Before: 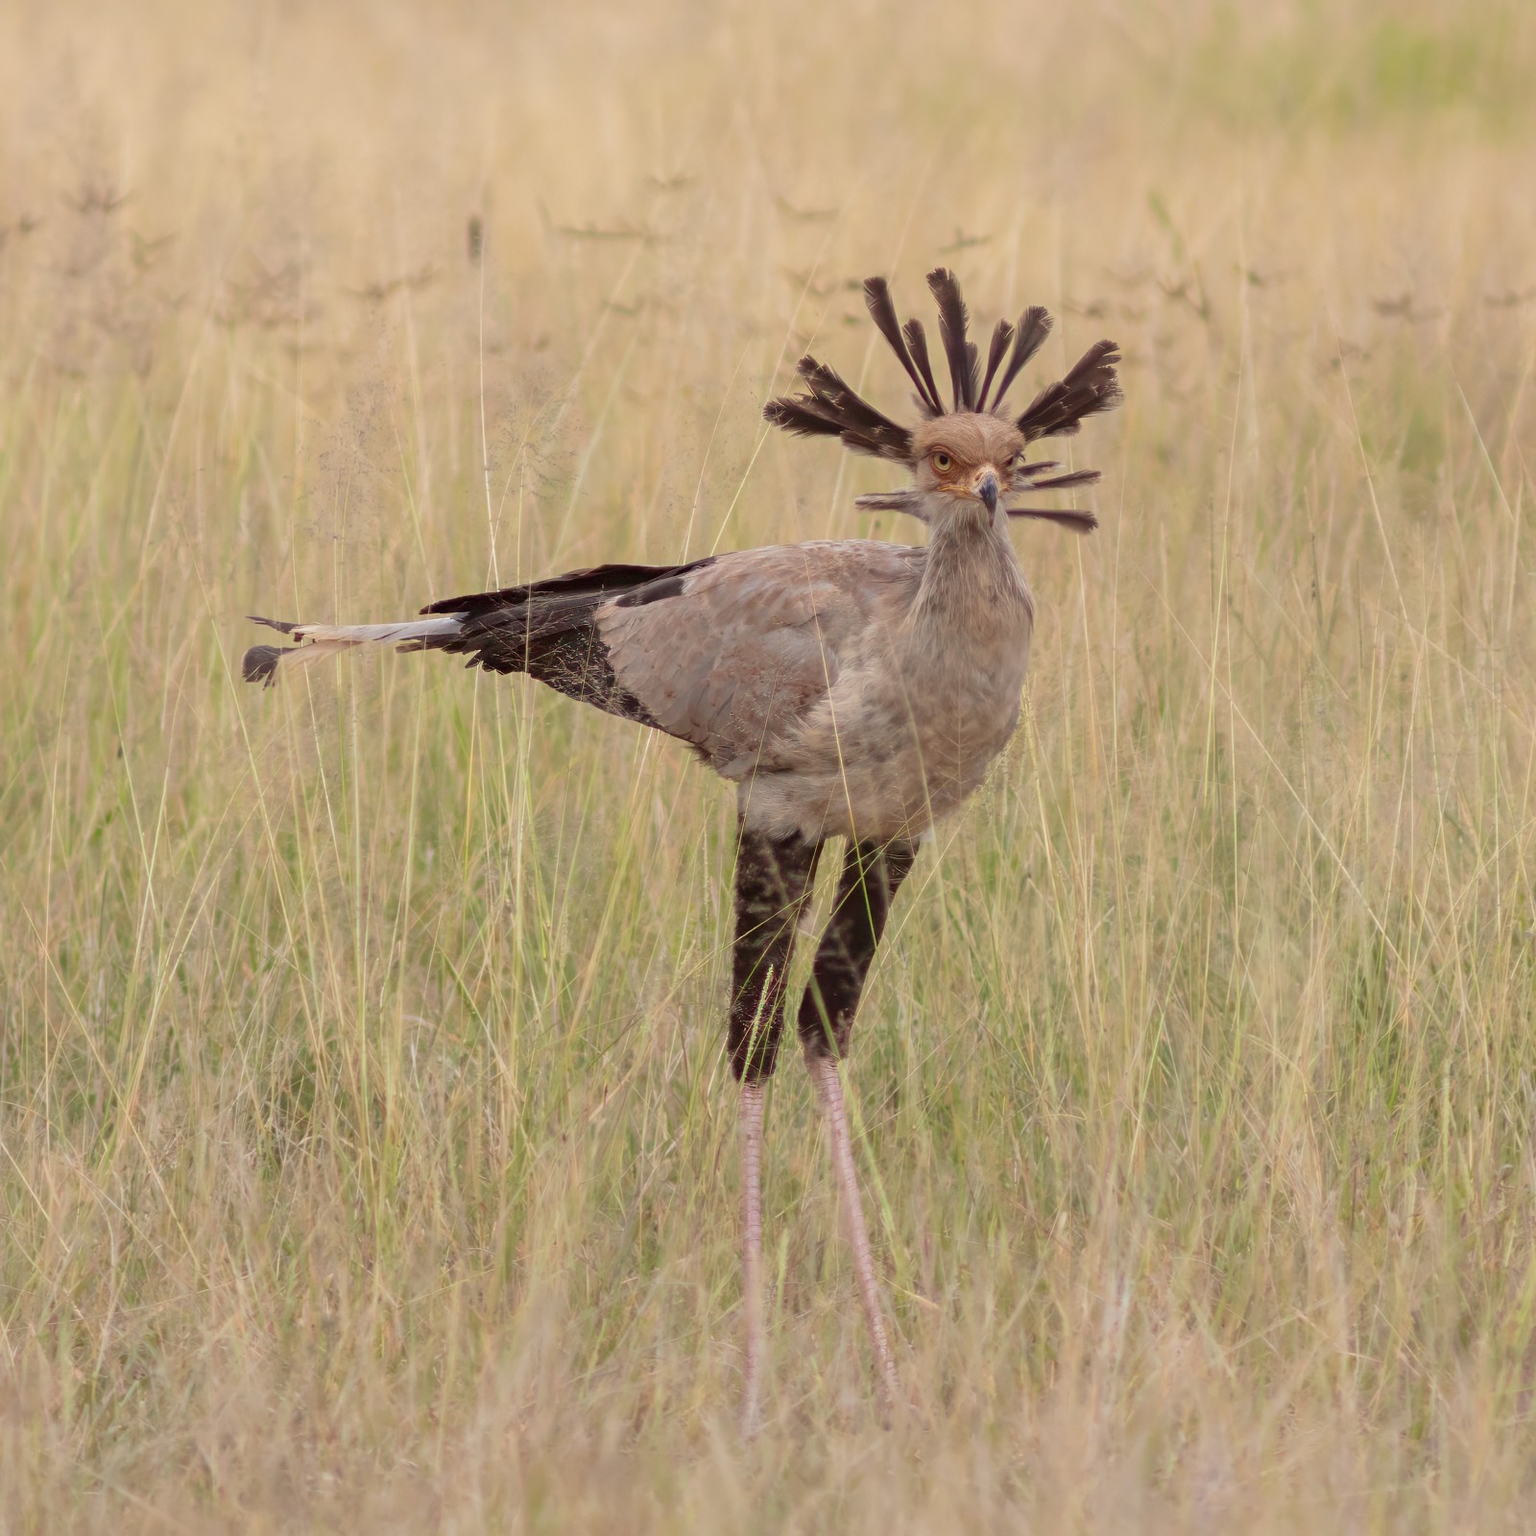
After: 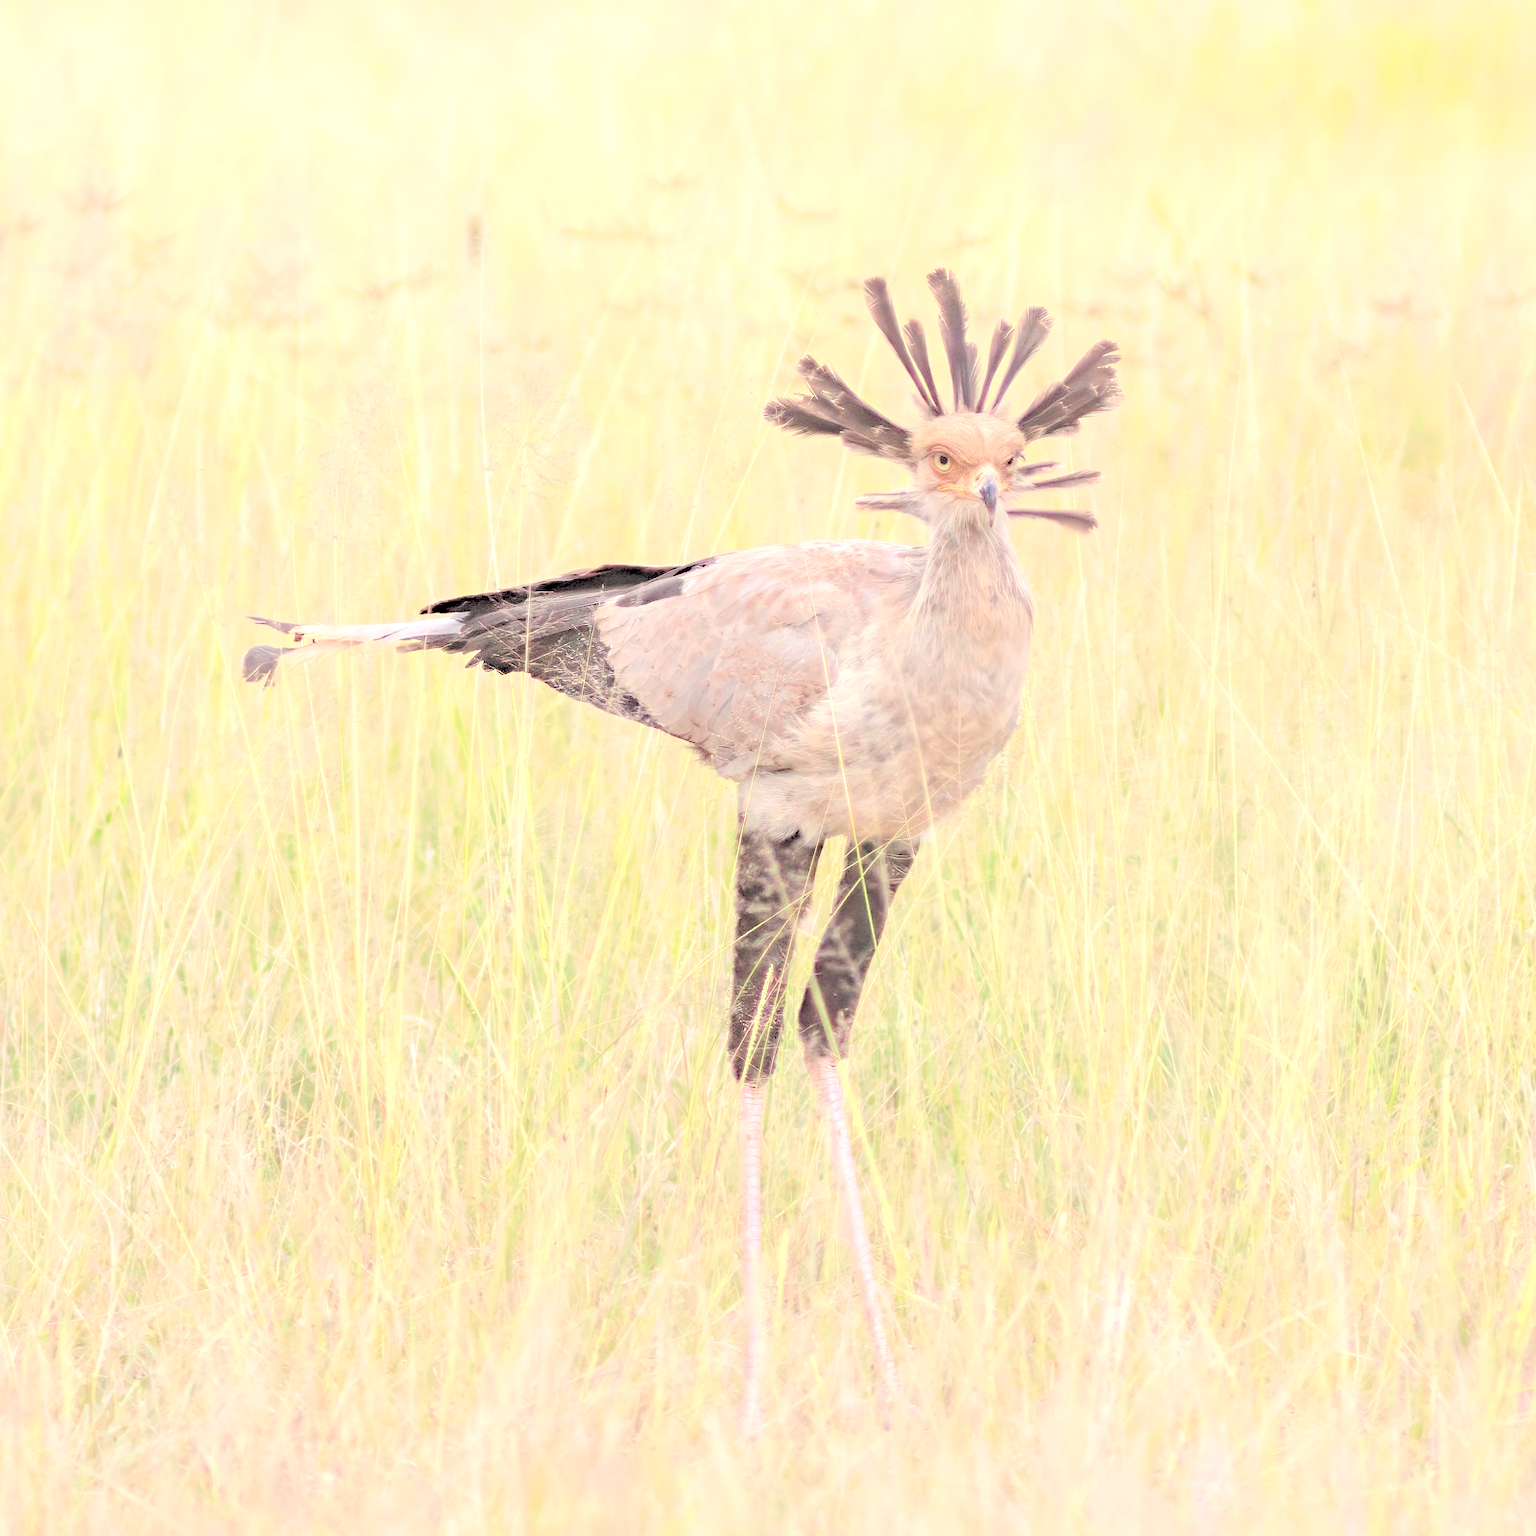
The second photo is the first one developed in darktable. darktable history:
sharpen: radius 5.329, amount 0.311, threshold 26.362
levels: levels [0.055, 0.477, 0.9]
contrast brightness saturation: brightness 0.997
haze removal: compatibility mode true, adaptive false
